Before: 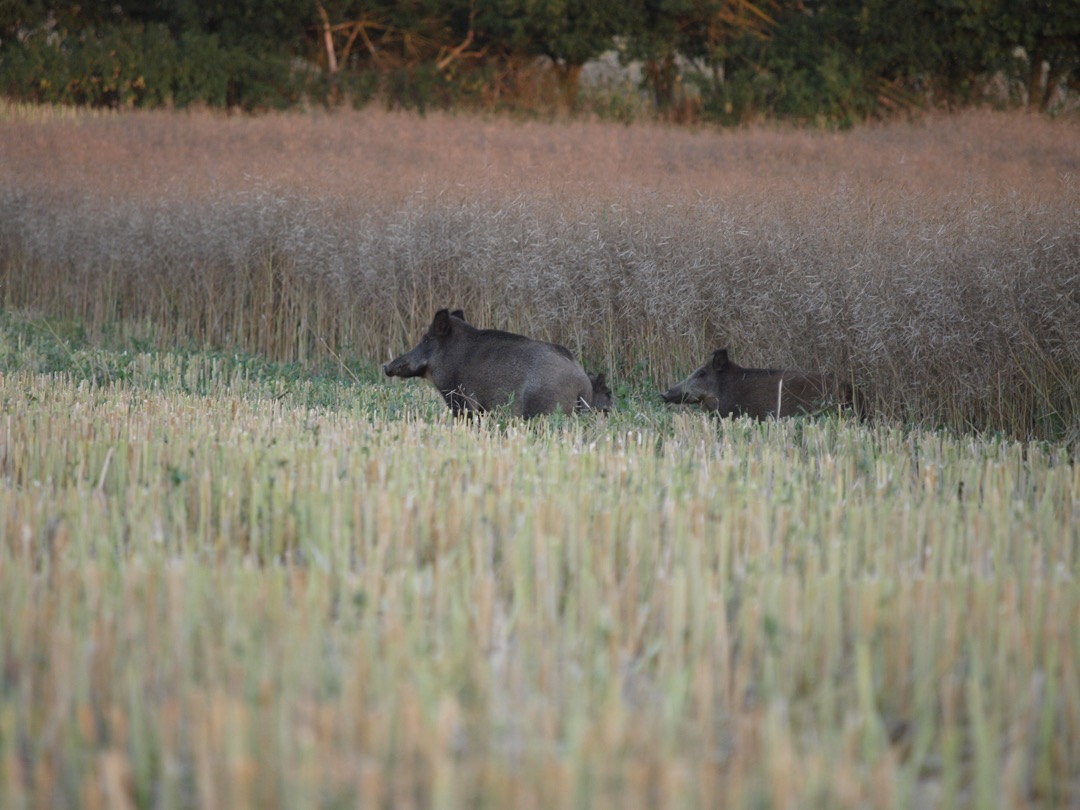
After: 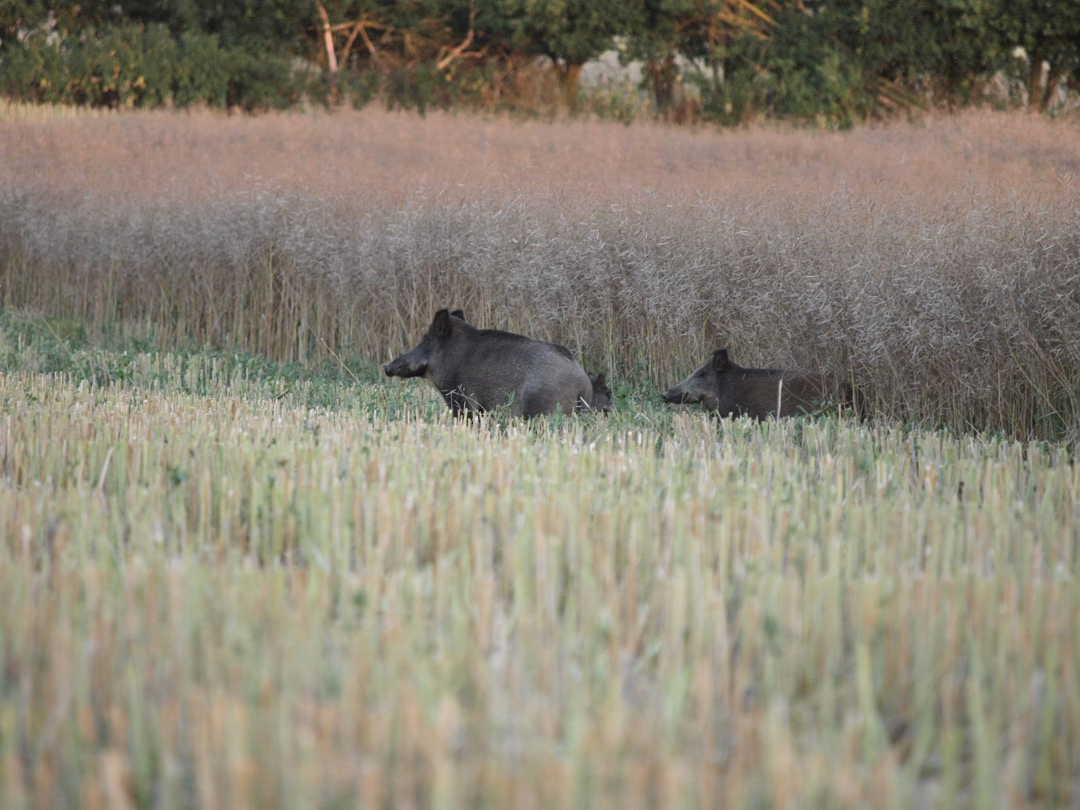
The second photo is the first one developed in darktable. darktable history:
exposure: exposure -0.157 EV, compensate highlight preservation false
shadows and highlights: radius 110.93, shadows 51.65, white point adjustment 9.02, highlights -4.04, soften with gaussian
